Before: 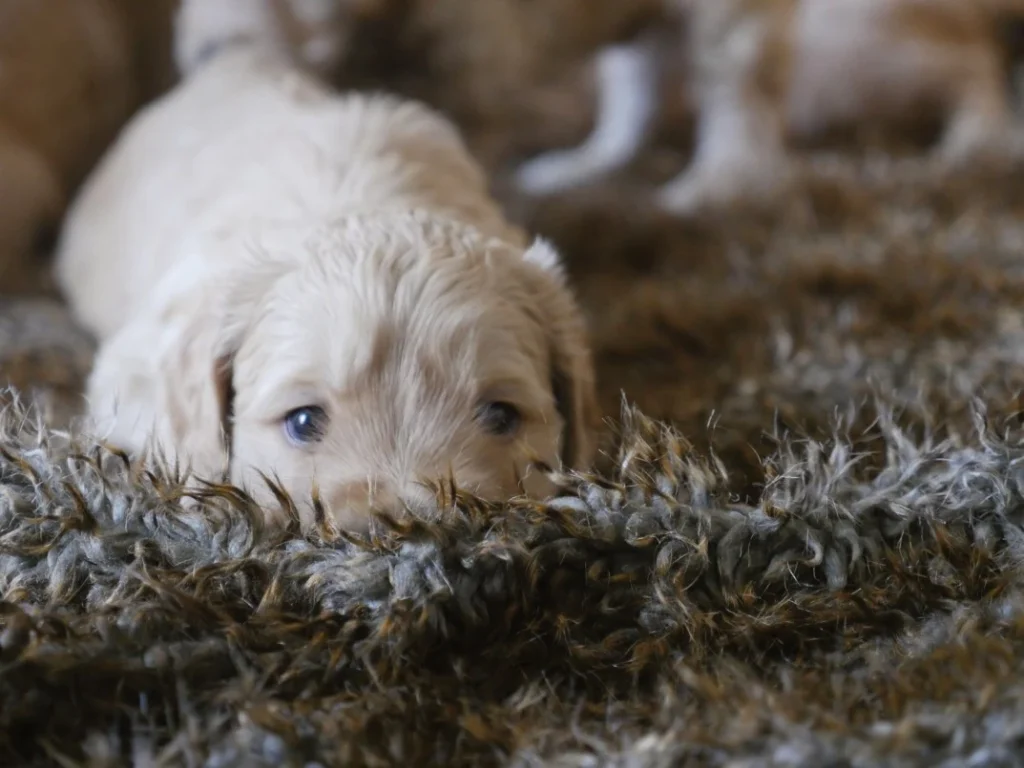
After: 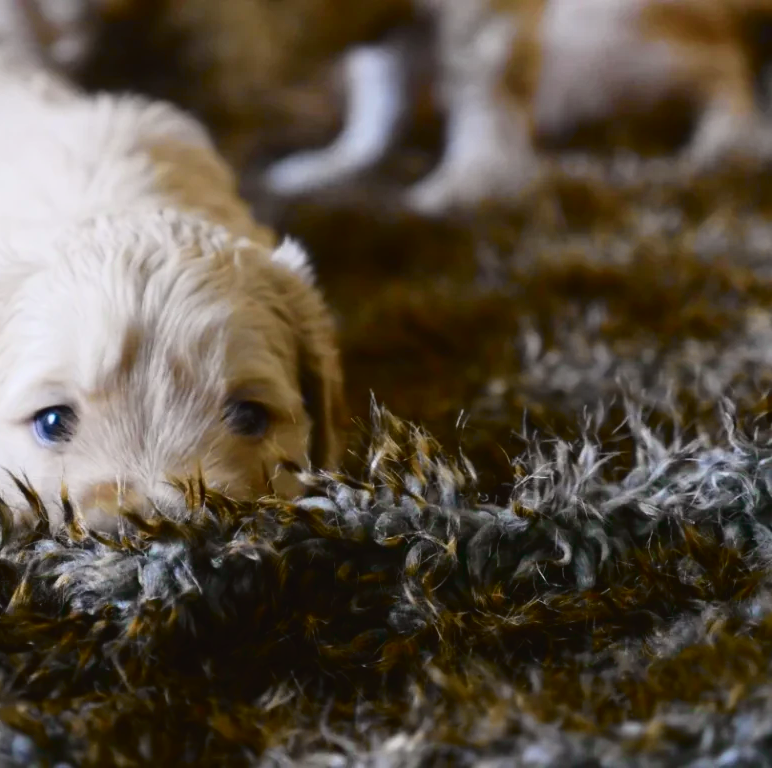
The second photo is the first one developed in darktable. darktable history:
crop and rotate: left 24.6%
tone curve: curves: ch0 [(0, 0.023) (0.137, 0.069) (0.249, 0.163) (0.487, 0.491) (0.778, 0.858) (0.896, 0.94) (1, 0.988)]; ch1 [(0, 0) (0.396, 0.369) (0.483, 0.459) (0.498, 0.5) (0.515, 0.517) (0.562, 0.6) (0.611, 0.667) (0.692, 0.744) (0.798, 0.863) (1, 1)]; ch2 [(0, 0) (0.426, 0.398) (0.483, 0.481) (0.503, 0.503) (0.526, 0.527) (0.549, 0.59) (0.62, 0.666) (0.705, 0.755) (0.985, 0.966)], color space Lab, independent channels
